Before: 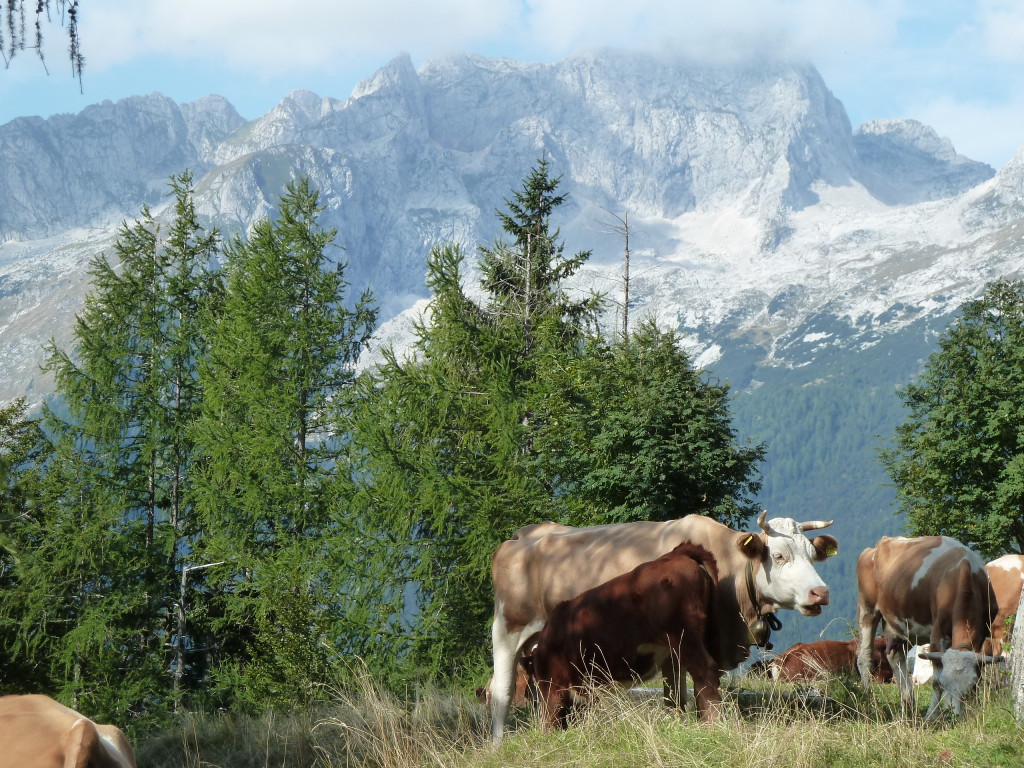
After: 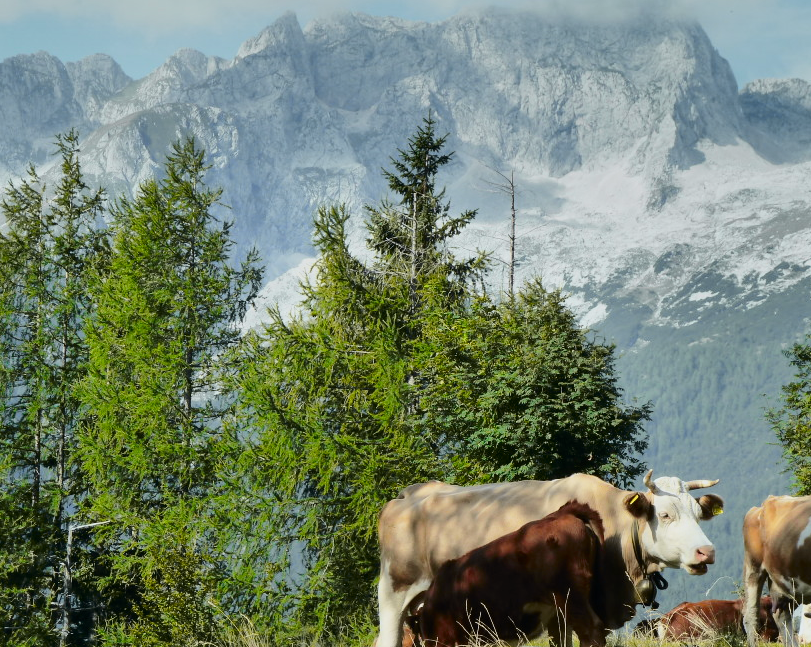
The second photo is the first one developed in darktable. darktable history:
shadows and highlights: white point adjustment -3.64, highlights -63.34, highlights color adjustment 42%, soften with gaussian
tone curve: curves: ch0 [(0, 0) (0.11, 0.081) (0.256, 0.259) (0.398, 0.475) (0.498, 0.611) (0.65, 0.757) (0.835, 0.883) (1, 0.961)]; ch1 [(0, 0) (0.346, 0.307) (0.408, 0.369) (0.453, 0.457) (0.482, 0.479) (0.502, 0.498) (0.521, 0.51) (0.553, 0.554) (0.618, 0.65) (0.693, 0.727) (1, 1)]; ch2 [(0, 0) (0.358, 0.362) (0.434, 0.46) (0.485, 0.494) (0.5, 0.494) (0.511, 0.508) (0.537, 0.55) (0.579, 0.599) (0.621, 0.693) (1, 1)], color space Lab, independent channels, preserve colors none
crop: left 11.225%, top 5.381%, right 9.565%, bottom 10.314%
